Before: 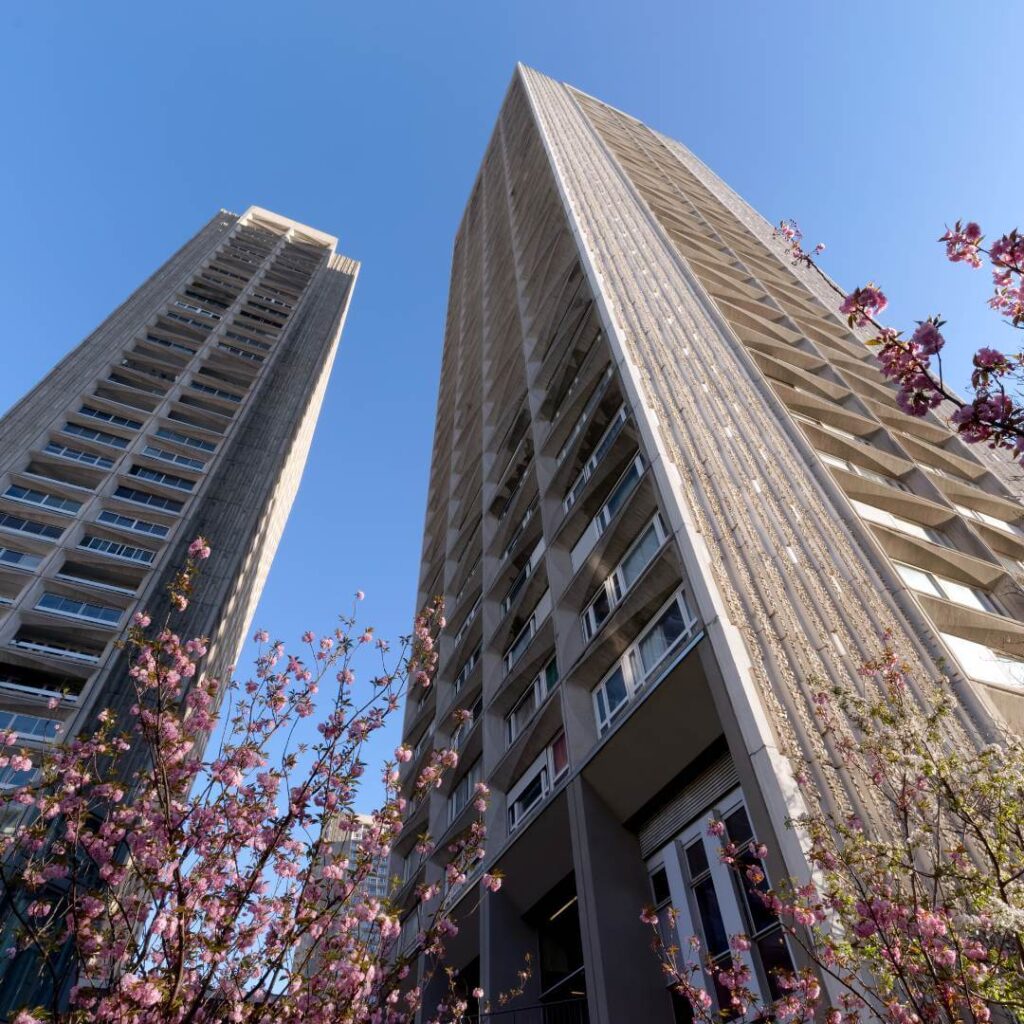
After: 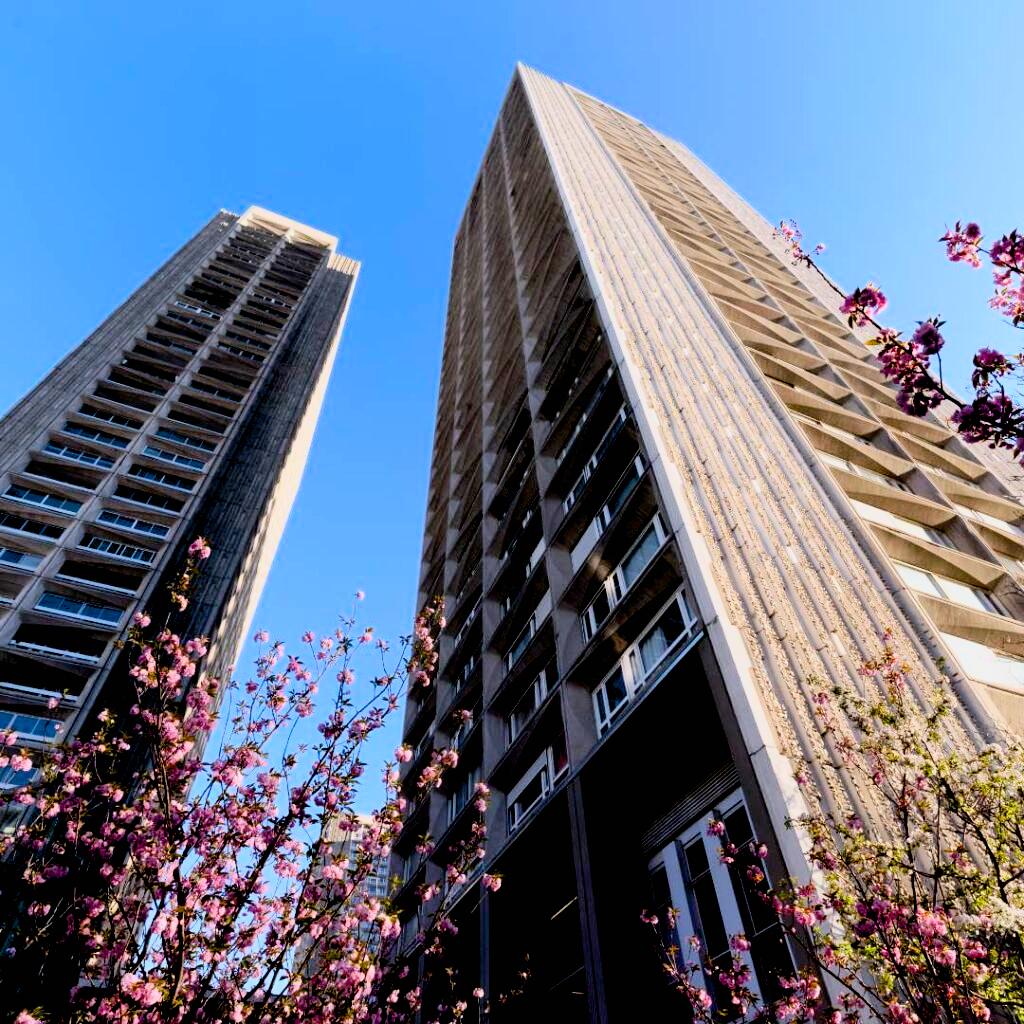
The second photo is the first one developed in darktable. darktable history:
filmic rgb: black relative exposure -7.65 EV, white relative exposure 4.56 EV, hardness 3.61, contrast 1.061, color science v6 (2022)
exposure: black level correction 0.031, exposure 0.306 EV, compensate exposure bias true, compensate highlight preservation false
contrast brightness saturation: contrast 0.228, brightness 0.11, saturation 0.291
